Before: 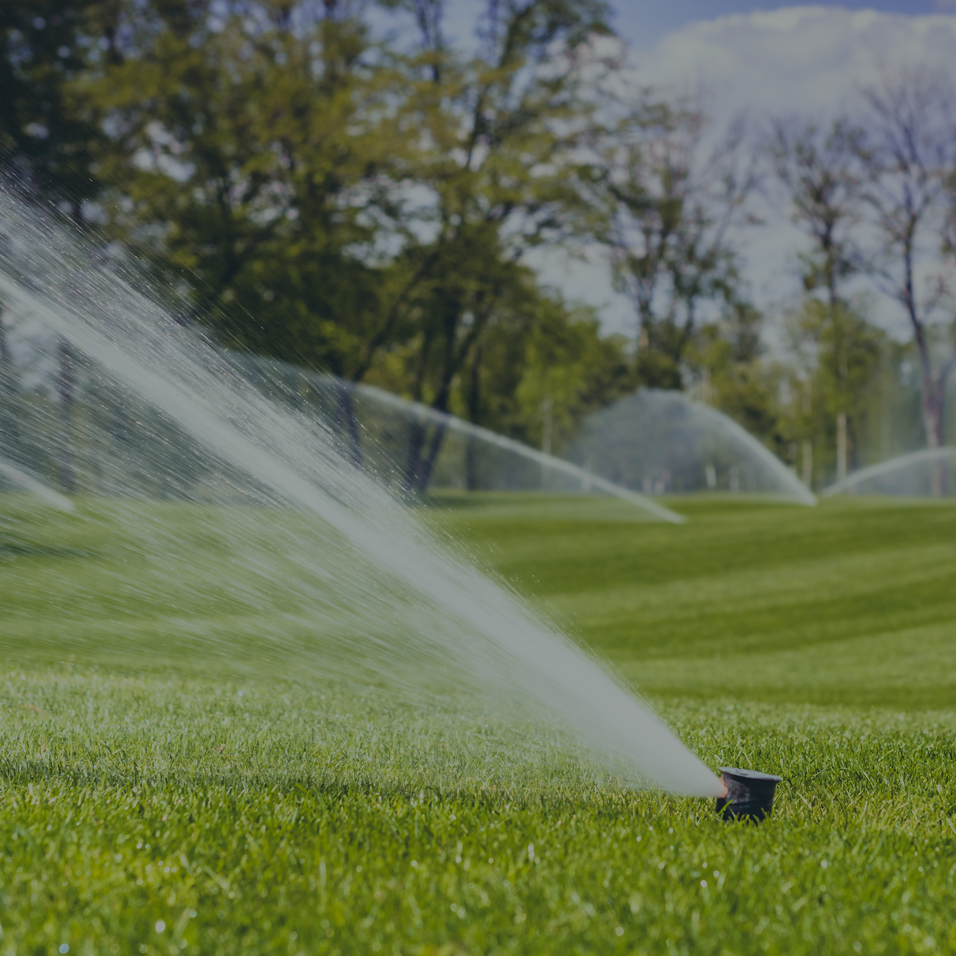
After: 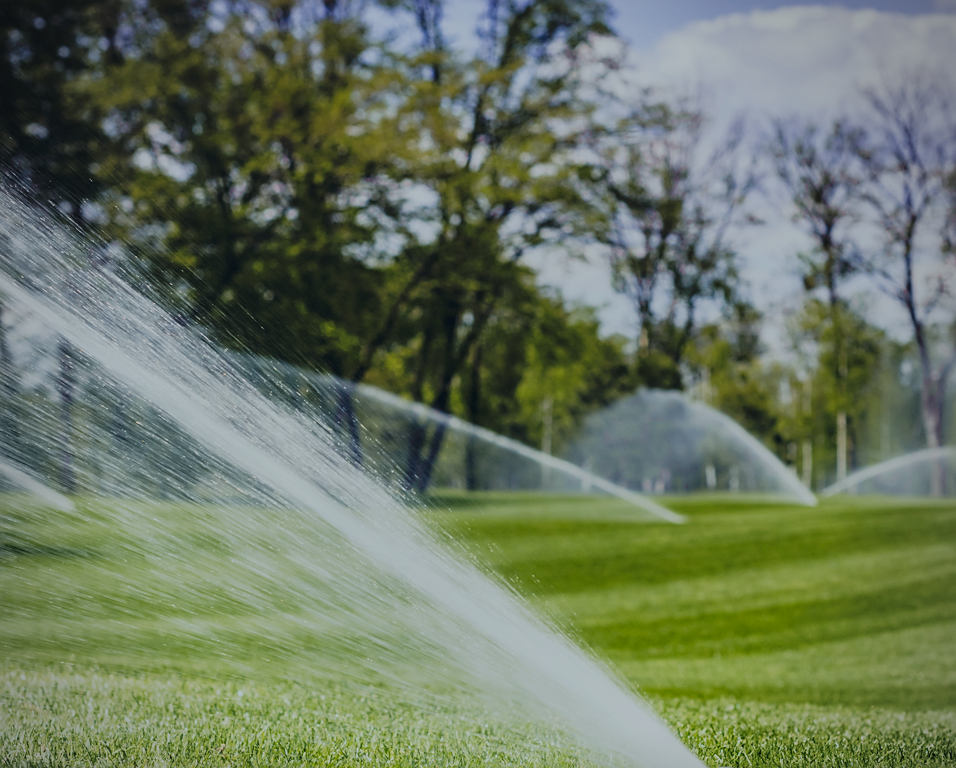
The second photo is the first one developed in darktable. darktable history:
tone curve: curves: ch0 [(0, 0) (0.003, 0.031) (0.011, 0.033) (0.025, 0.036) (0.044, 0.045) (0.069, 0.06) (0.1, 0.079) (0.136, 0.109) (0.177, 0.15) (0.224, 0.192) (0.277, 0.262) (0.335, 0.347) (0.399, 0.433) (0.468, 0.528) (0.543, 0.624) (0.623, 0.705) (0.709, 0.788) (0.801, 0.865) (0.898, 0.933) (1, 1)], preserve colors none
crop: bottom 19.644%
vignetting: fall-off radius 63.6%
sharpen: on, module defaults
white balance: red 0.98, blue 1.034
local contrast: on, module defaults
